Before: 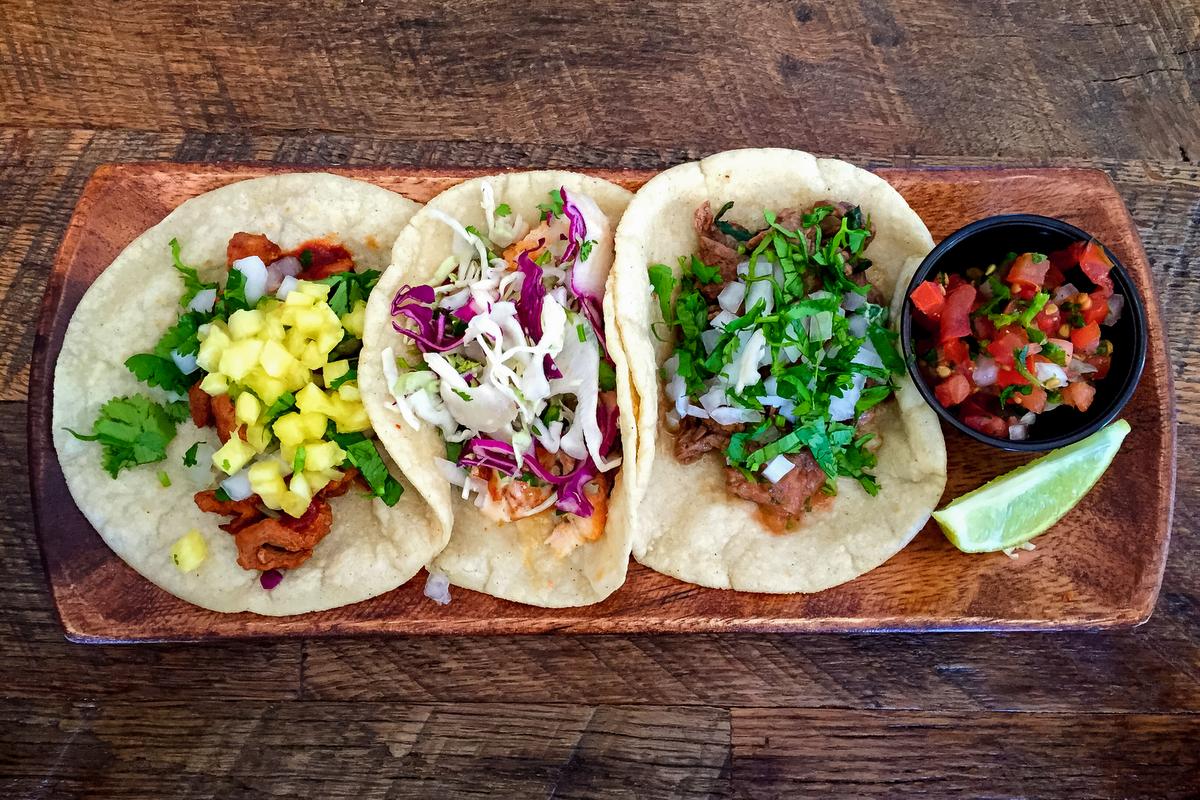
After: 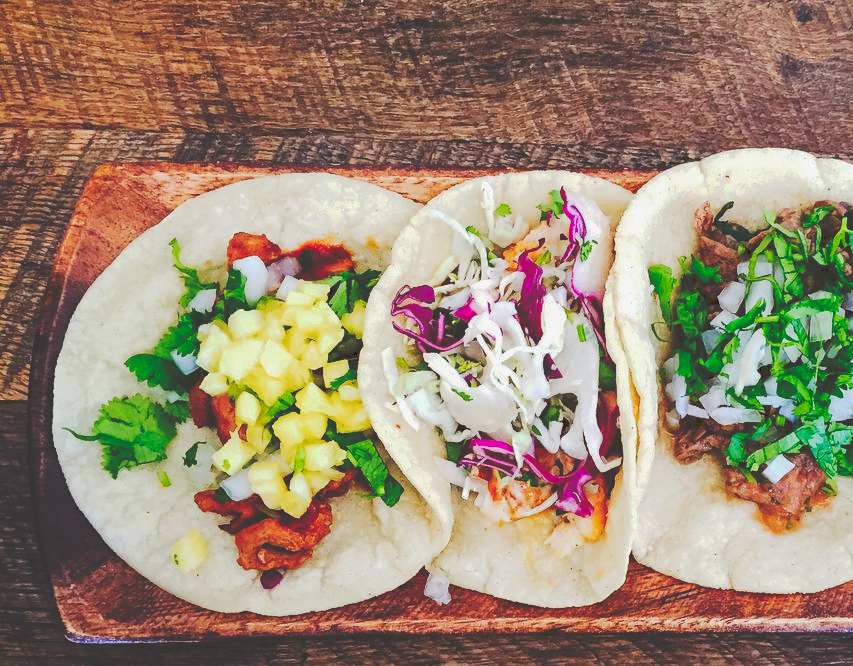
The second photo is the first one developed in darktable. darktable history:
crop: right 28.885%, bottom 16.626%
tone curve: curves: ch0 [(0, 0) (0.003, 0.219) (0.011, 0.219) (0.025, 0.223) (0.044, 0.226) (0.069, 0.232) (0.1, 0.24) (0.136, 0.245) (0.177, 0.257) (0.224, 0.281) (0.277, 0.324) (0.335, 0.392) (0.399, 0.484) (0.468, 0.585) (0.543, 0.672) (0.623, 0.741) (0.709, 0.788) (0.801, 0.835) (0.898, 0.878) (1, 1)], preserve colors none
exposure: exposure -0.072 EV, compensate highlight preservation false
